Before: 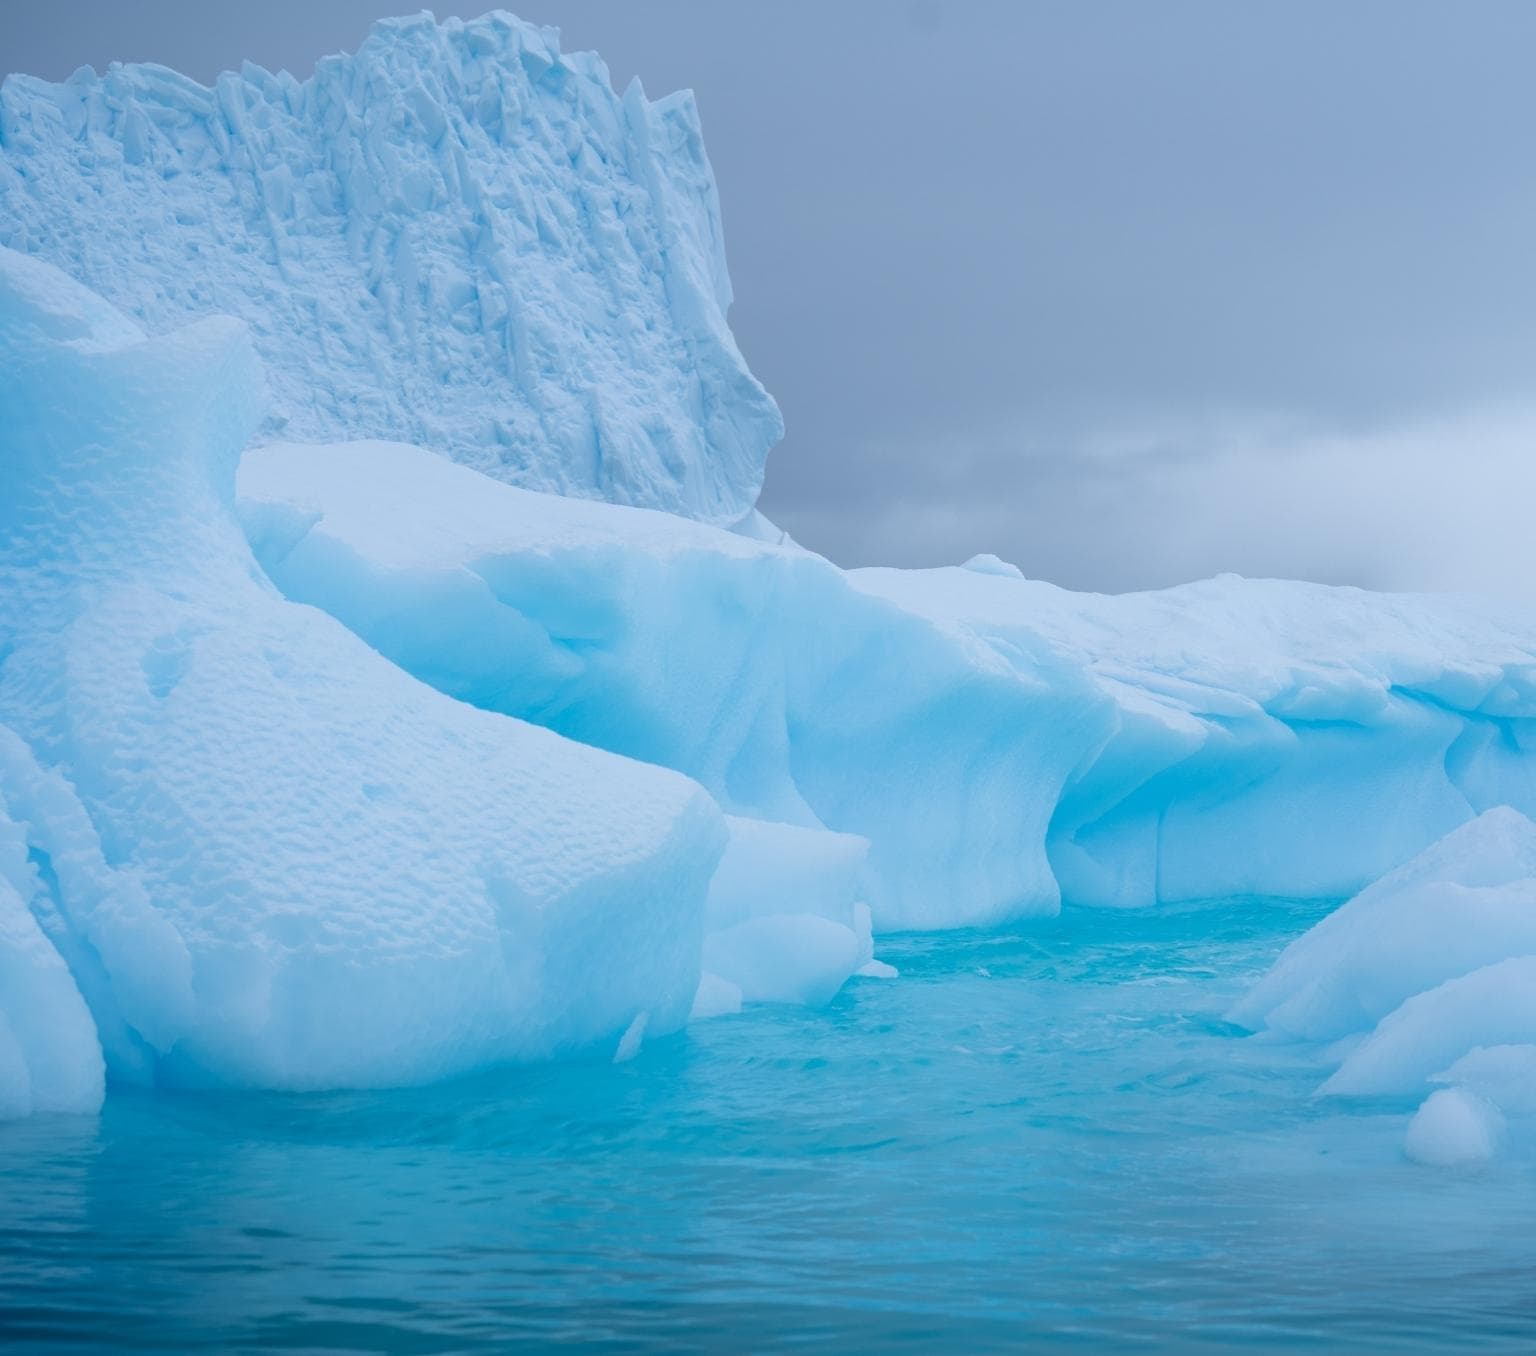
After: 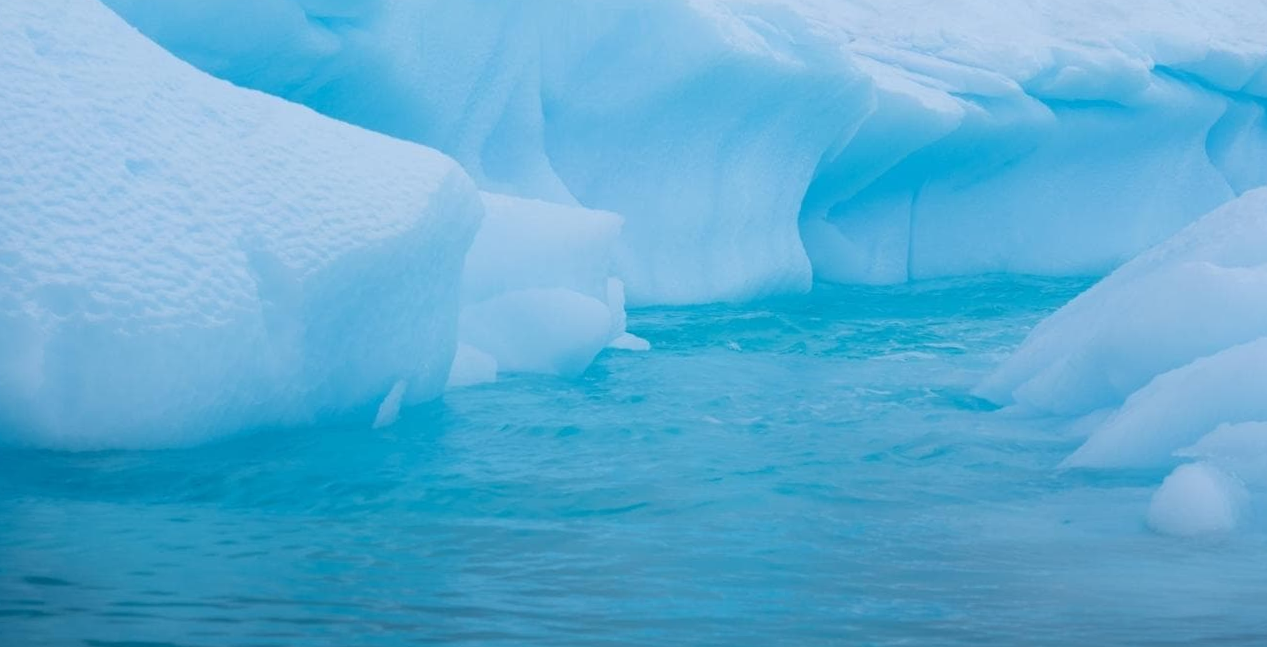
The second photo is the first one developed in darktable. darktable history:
crop and rotate: left 13.306%, top 48.129%, bottom 2.928%
rotate and perspective: rotation 0.074°, lens shift (vertical) 0.096, lens shift (horizontal) -0.041, crop left 0.043, crop right 0.952, crop top 0.024, crop bottom 0.979
